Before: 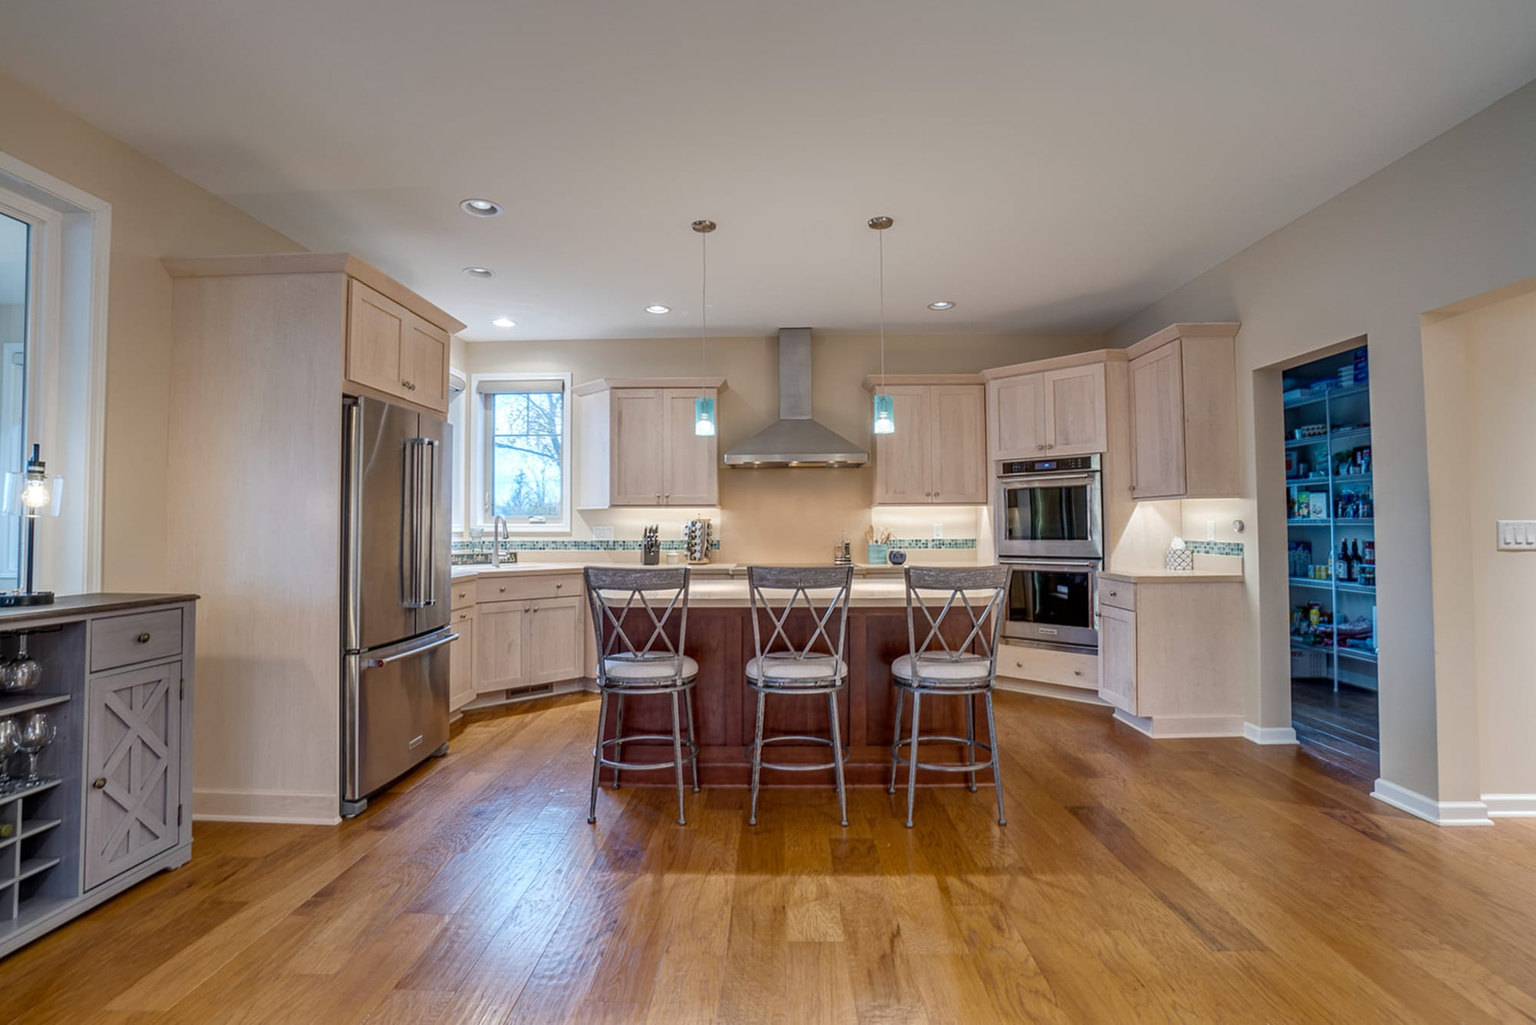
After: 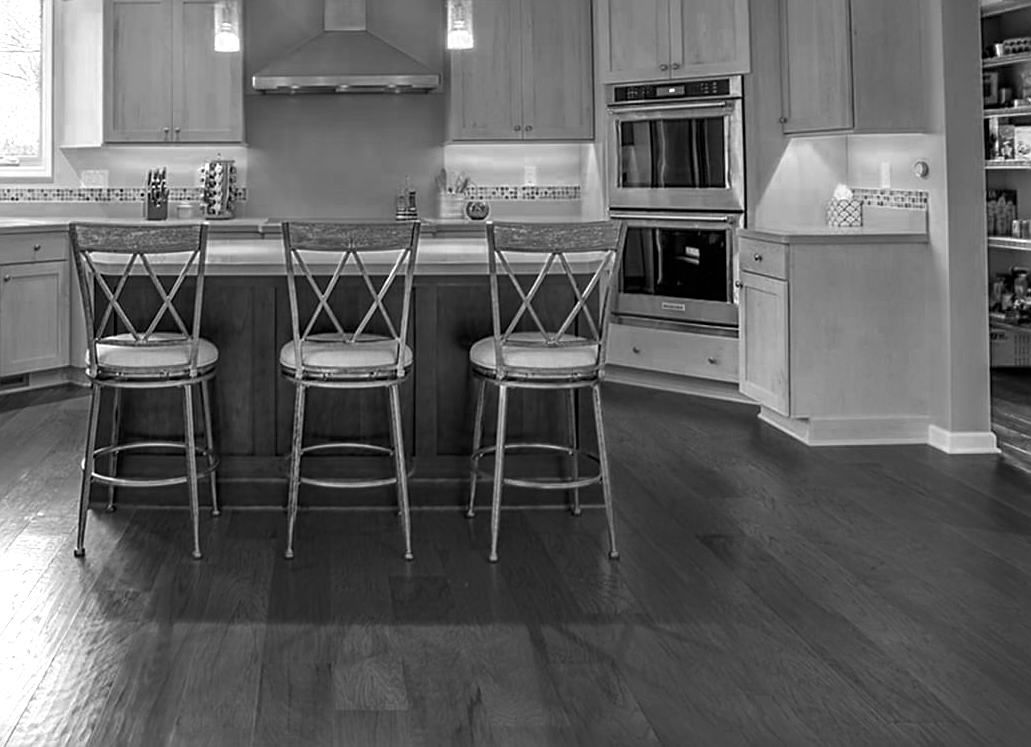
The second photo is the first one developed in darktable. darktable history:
crop: left 34.559%, top 38.678%, right 13.886%, bottom 5.131%
color zones: curves: ch0 [(0.287, 0.048) (0.493, 0.484) (0.737, 0.816)]; ch1 [(0, 0) (0.143, 0) (0.286, 0) (0.429, 0) (0.571, 0) (0.714, 0) (0.857, 0)]
sharpen: on, module defaults
